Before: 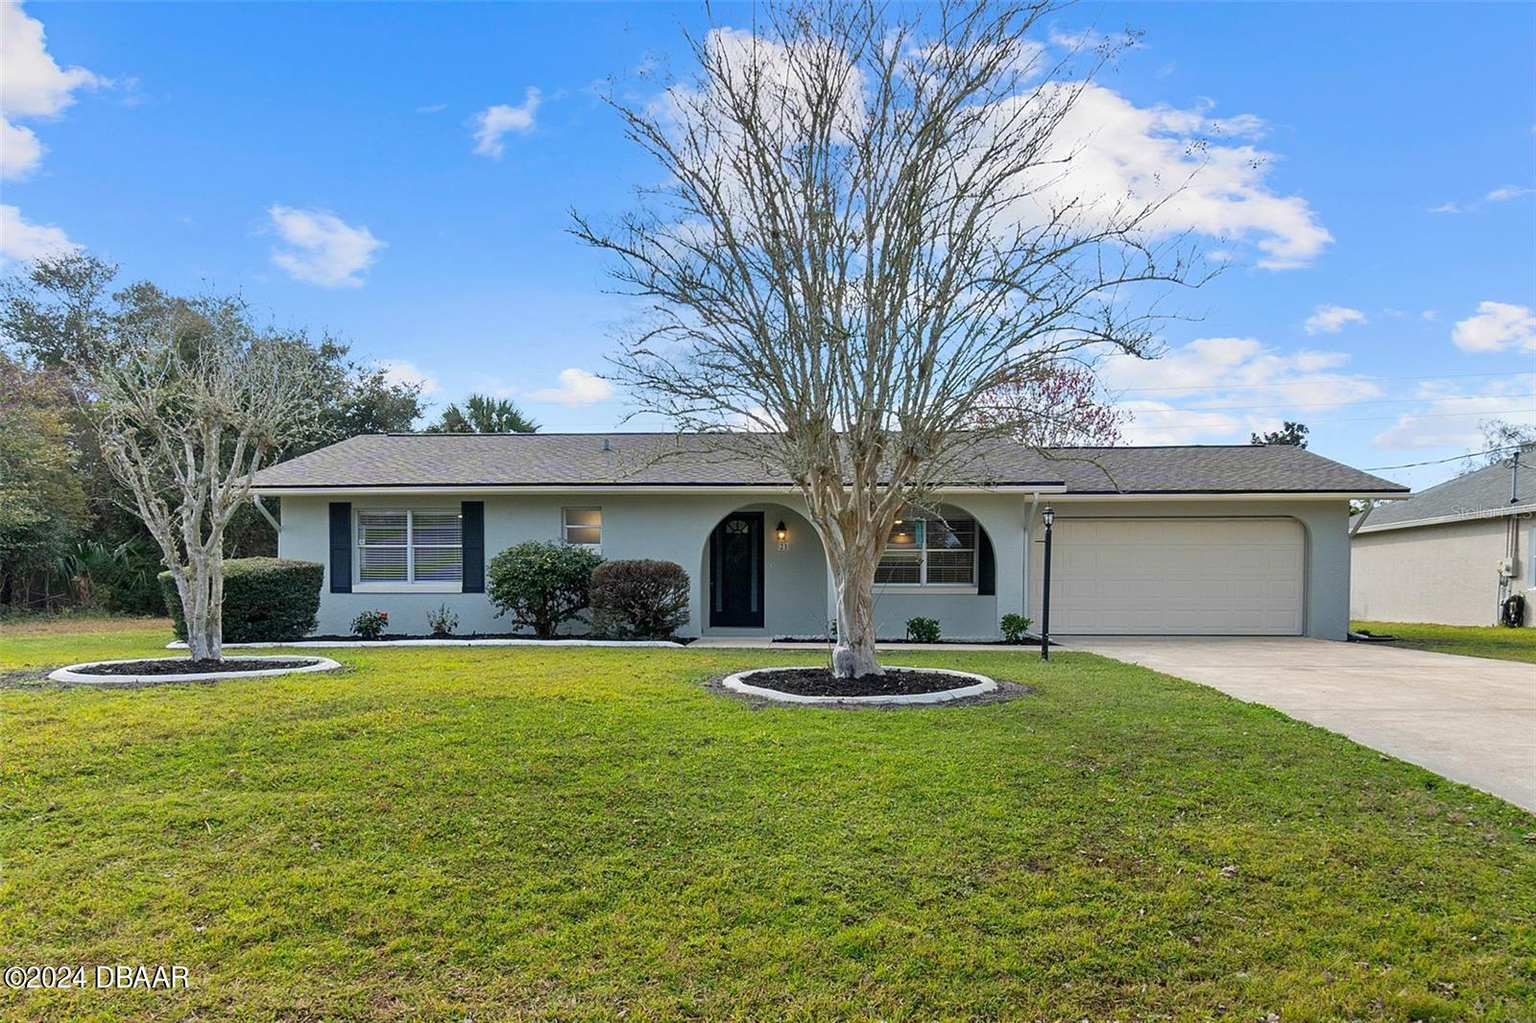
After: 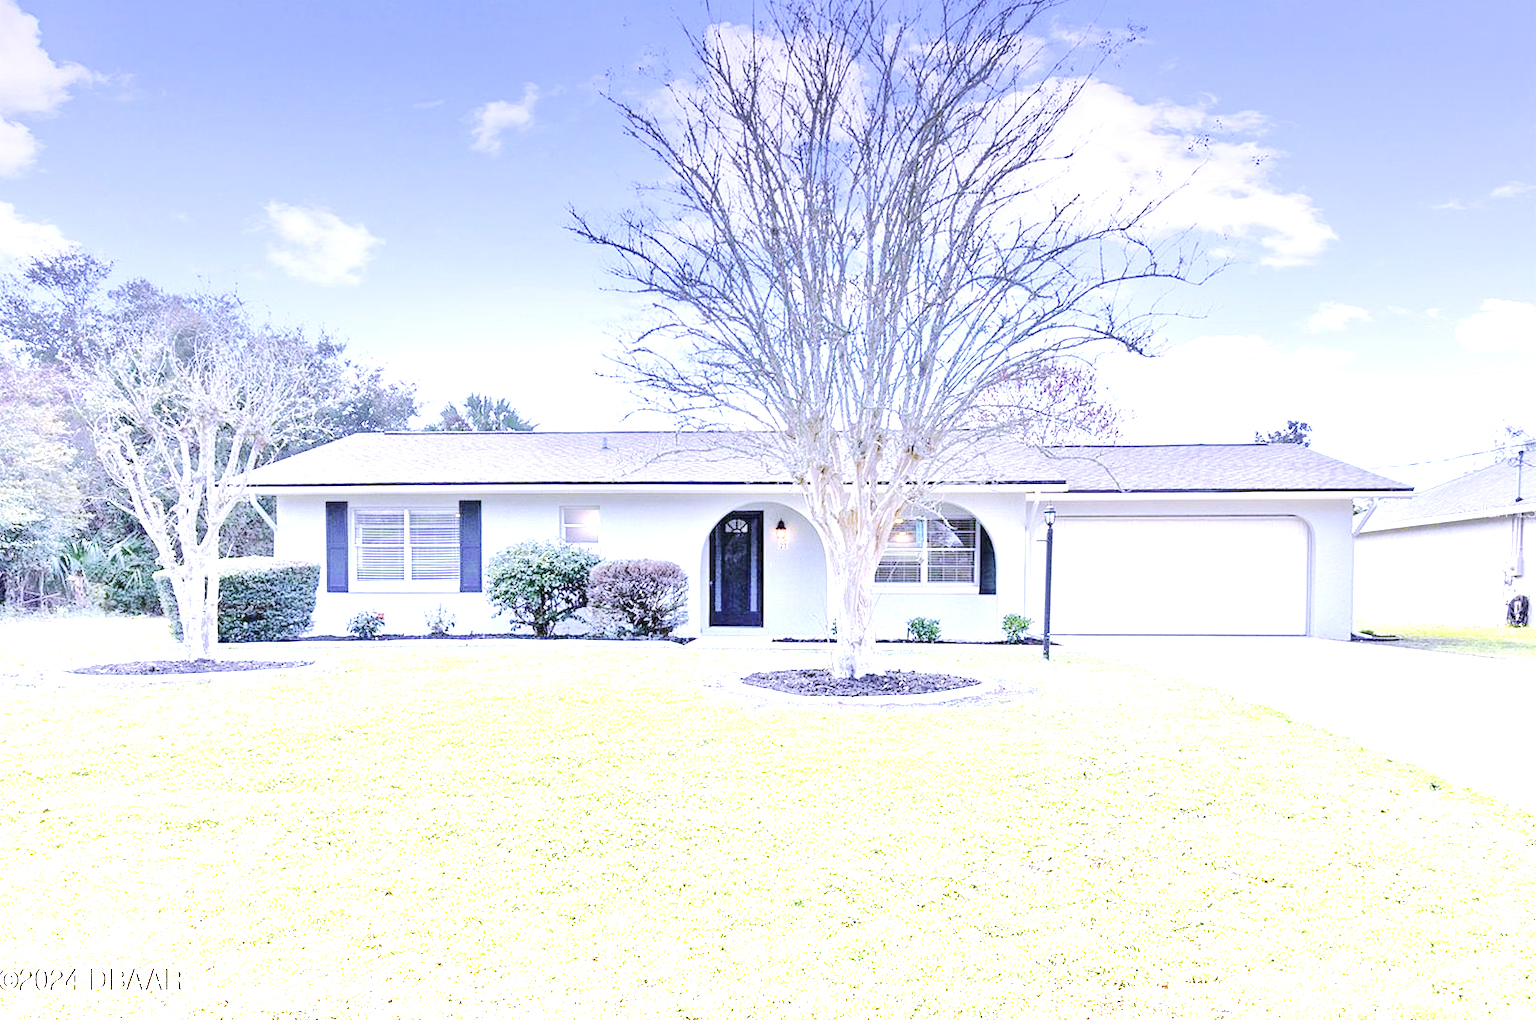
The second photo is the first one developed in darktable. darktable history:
tone equalizer: -8 EV 2 EV, -7 EV 2 EV, -6 EV 2 EV, -5 EV 2 EV, -4 EV 2 EV, -3 EV 1.5 EV, -2 EV 1 EV, -1 EV 0.5 EV
crop: left 0.434%, top 0.485%, right 0.244%, bottom 0.386%
levels: levels [0, 0.435, 0.917]
graduated density: density -3.9 EV
exposure: black level correction 0, exposure 0.7 EV, compensate exposure bias true, compensate highlight preservation false
base curve: curves: ch0 [(0, 0) (0.032, 0.025) (0.121, 0.166) (0.206, 0.329) (0.605, 0.79) (1, 1)], preserve colors none
color correction: saturation 0.57
white balance: red 0.98, blue 1.61
